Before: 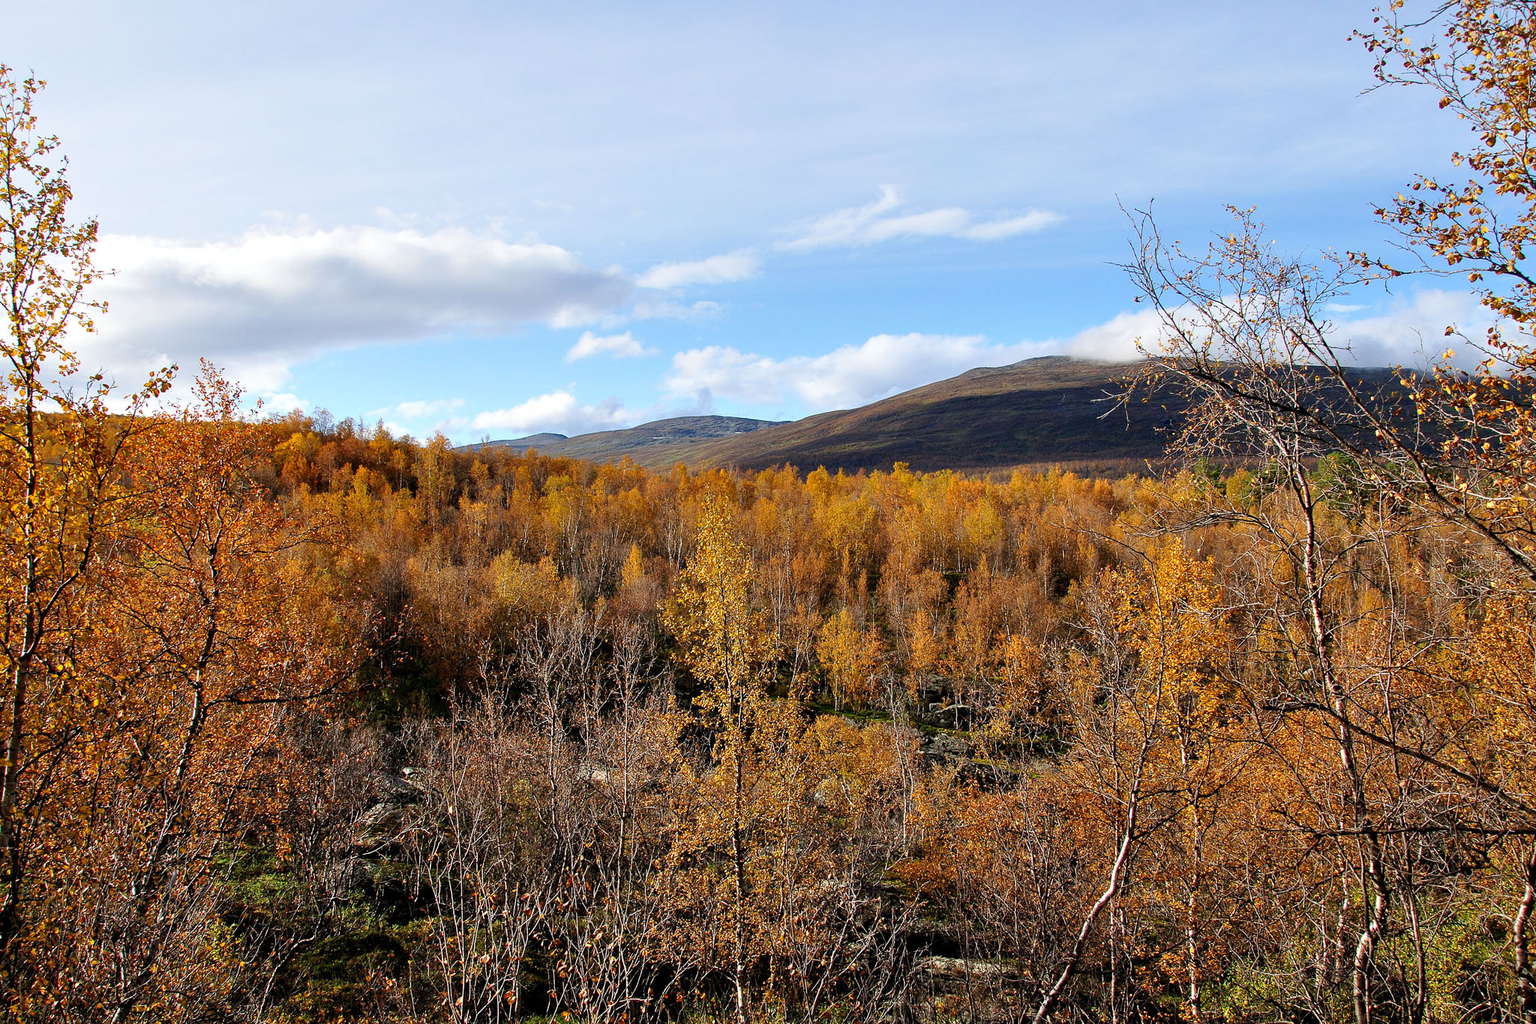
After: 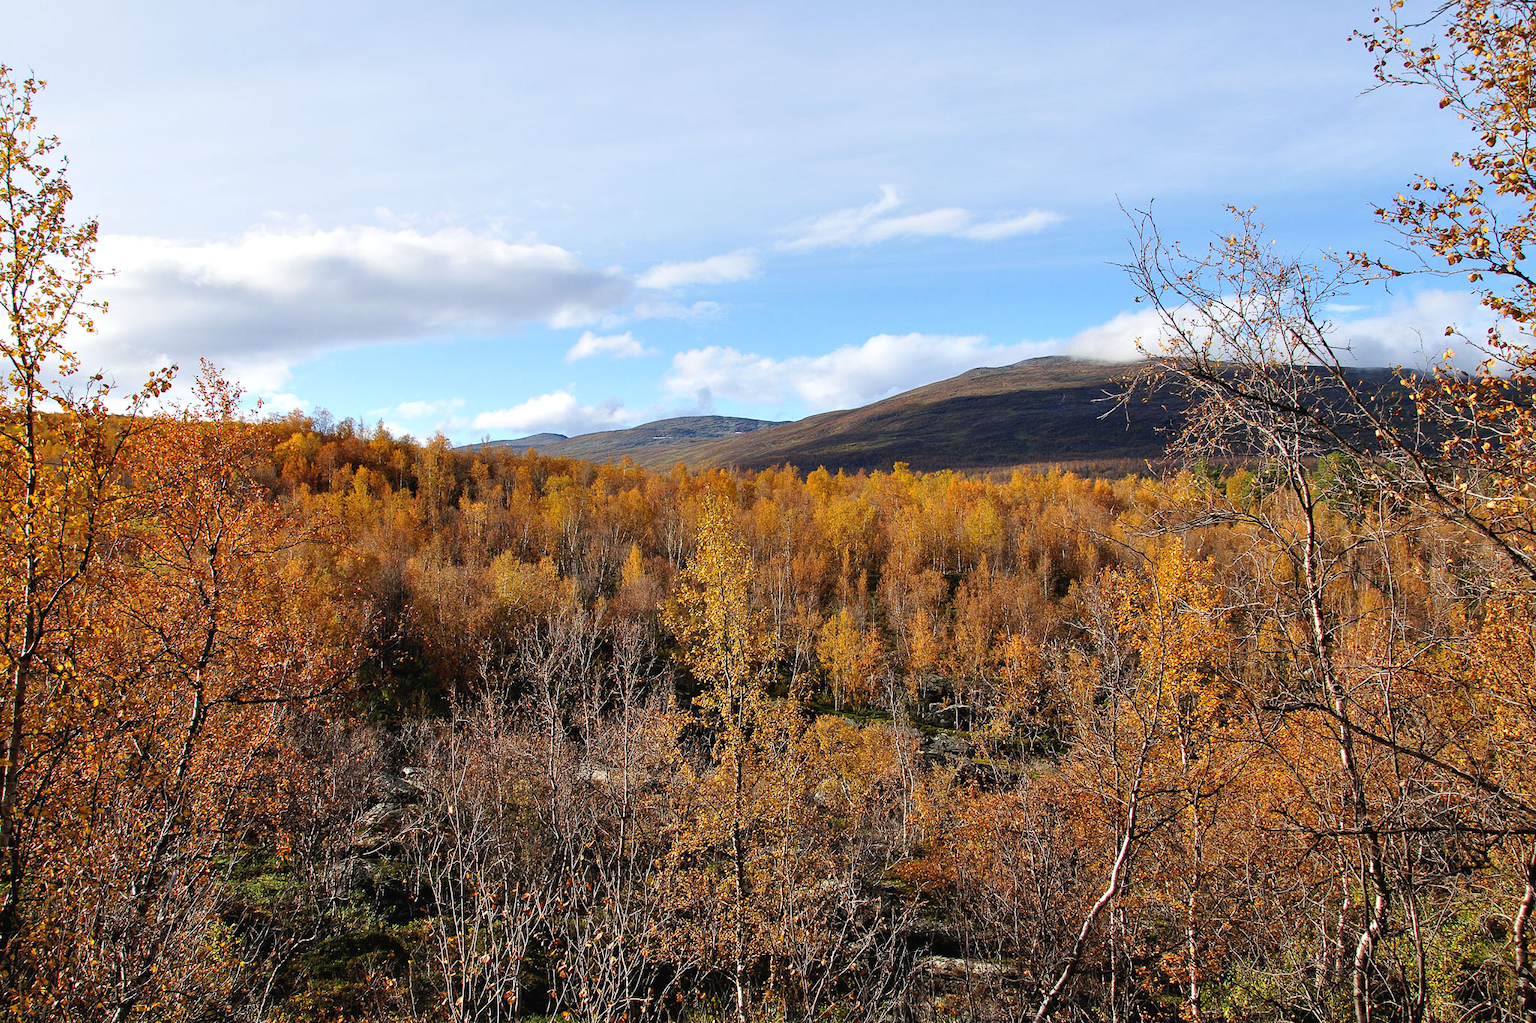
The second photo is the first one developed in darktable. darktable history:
exposure: black level correction -0.002, exposure 0.709 EV, compensate exposure bias true, compensate highlight preservation false
